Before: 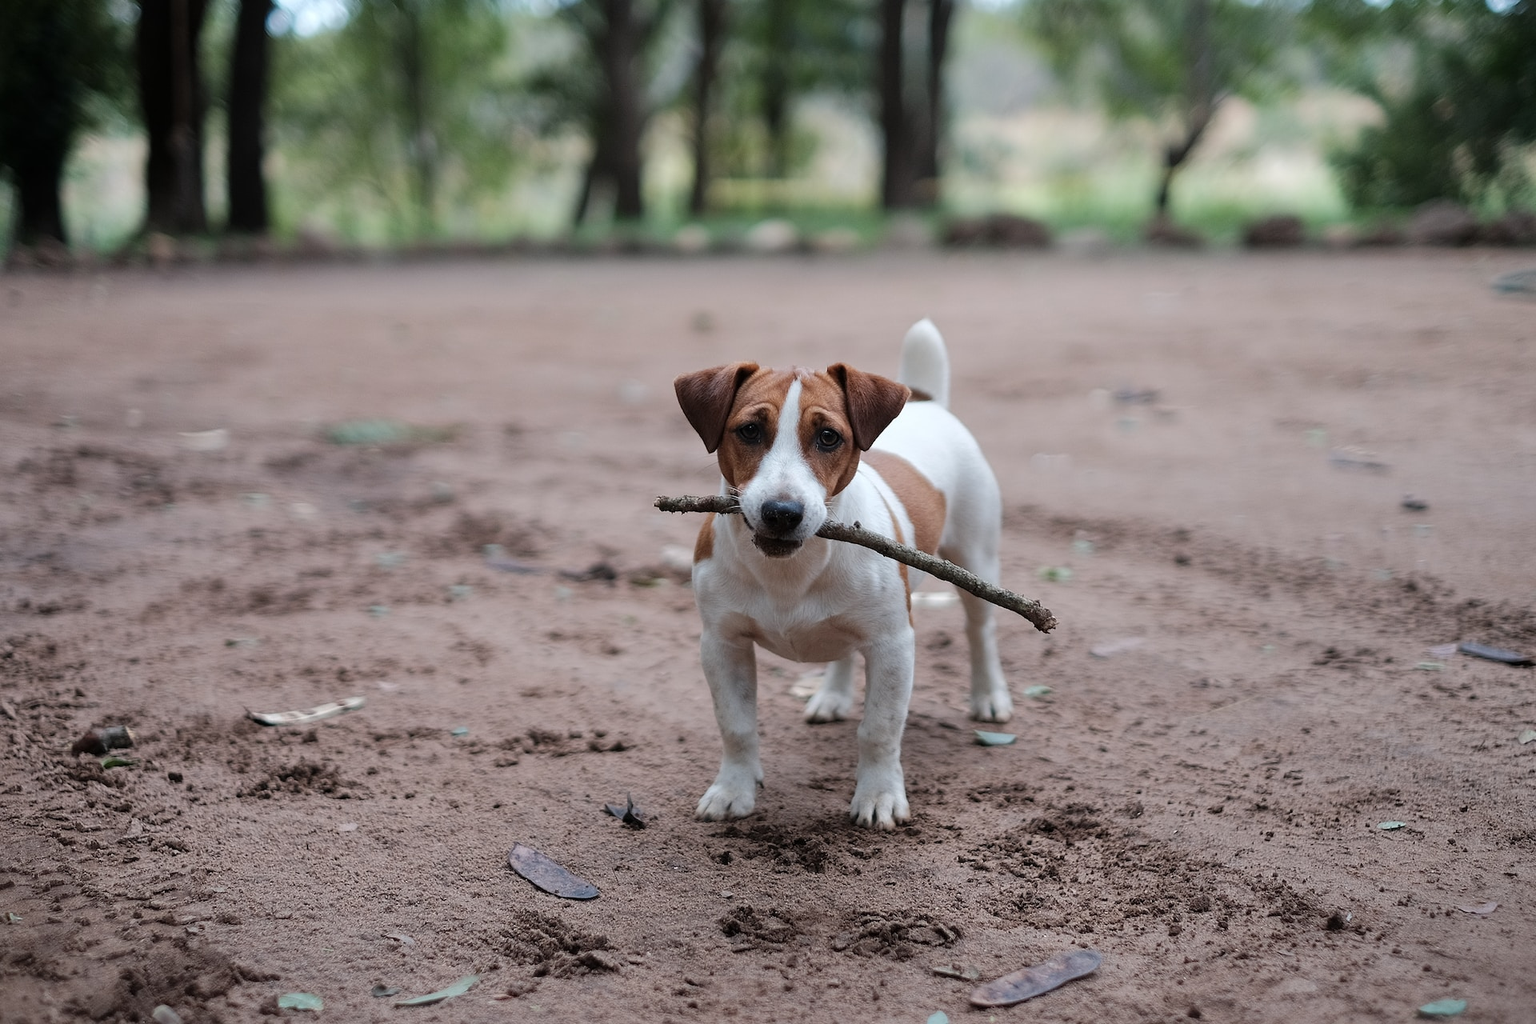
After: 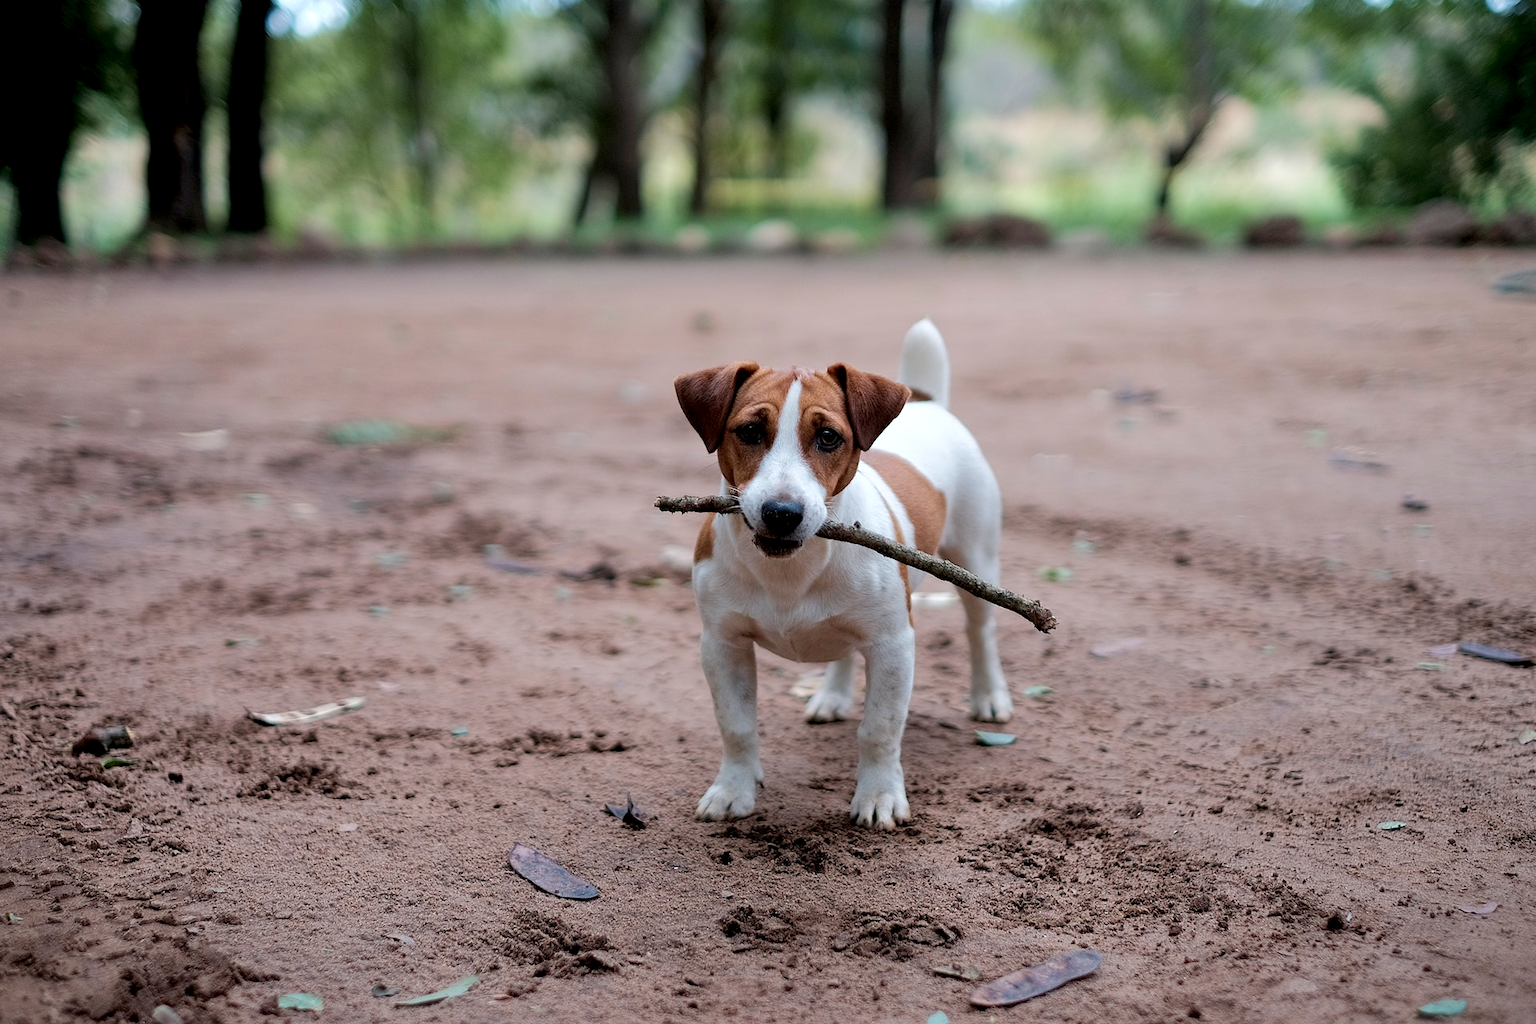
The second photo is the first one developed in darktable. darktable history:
velvia: on, module defaults
exposure: black level correction 0.009, exposure 0.119 EV, compensate highlight preservation false
